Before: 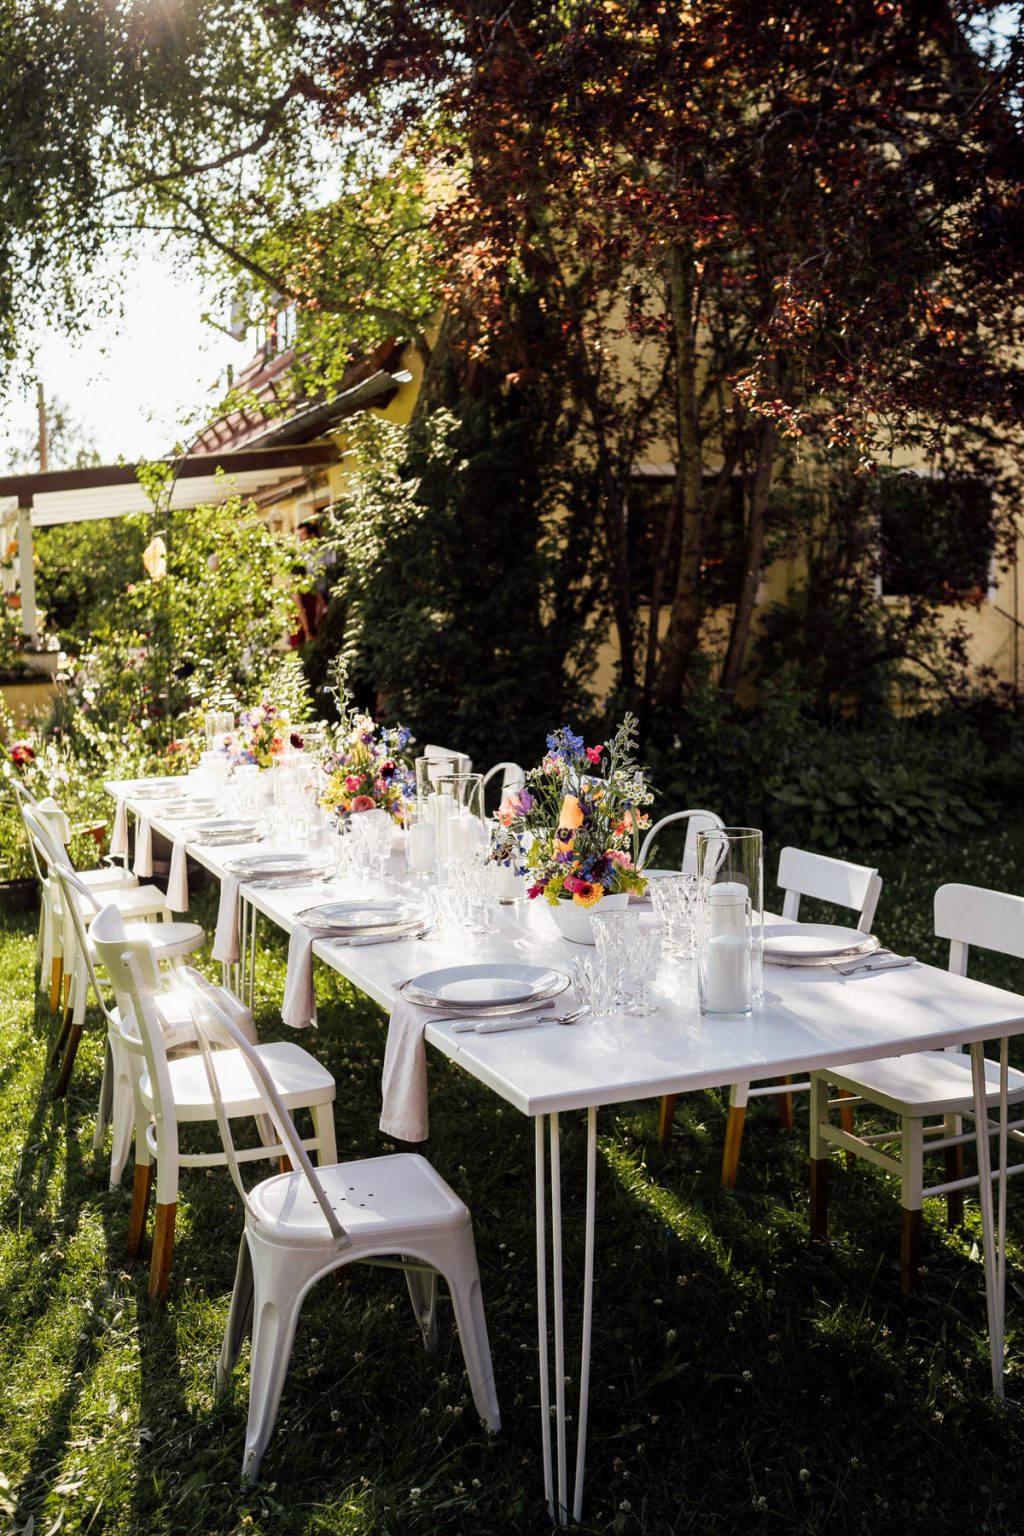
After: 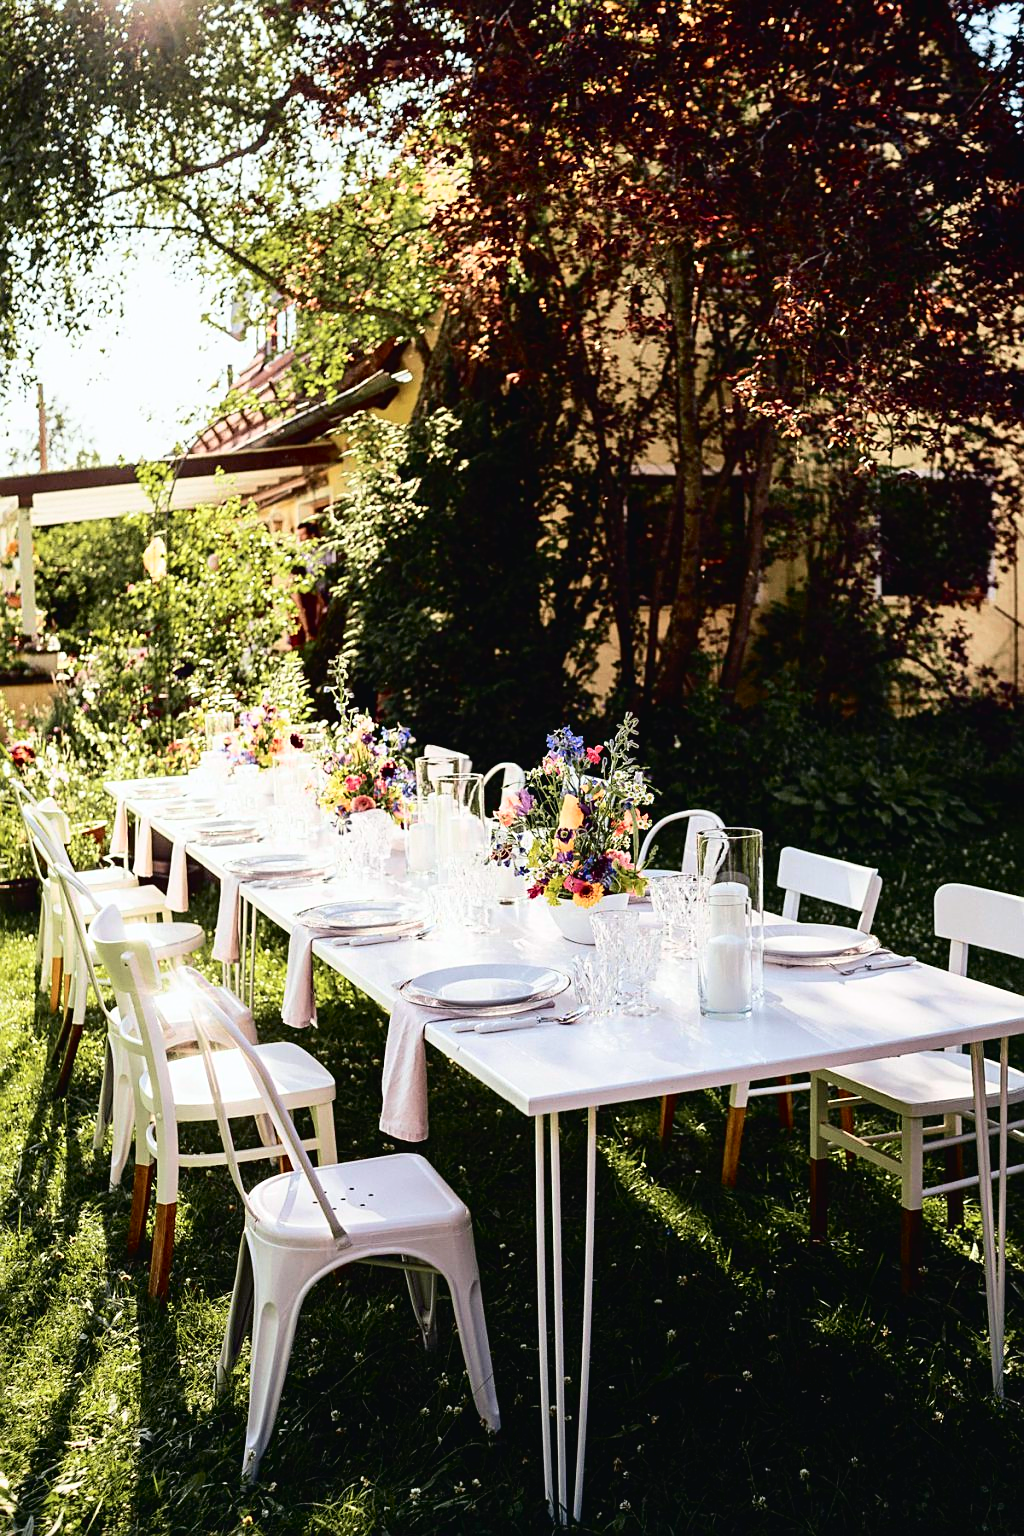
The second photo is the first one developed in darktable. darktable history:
tone curve: curves: ch0 [(0, 0.023) (0.087, 0.065) (0.184, 0.168) (0.45, 0.54) (0.57, 0.683) (0.722, 0.825) (0.877, 0.948) (1, 1)]; ch1 [(0, 0) (0.388, 0.369) (0.44, 0.44) (0.489, 0.481) (0.534, 0.551) (0.657, 0.659) (1, 1)]; ch2 [(0, 0) (0.353, 0.317) (0.408, 0.427) (0.472, 0.46) (0.5, 0.496) (0.537, 0.539) (0.576, 0.592) (0.625, 0.631) (1, 1)], color space Lab, independent channels, preserve colors none
exposure: black level correction 0.002, compensate highlight preservation false
sharpen: on, module defaults
